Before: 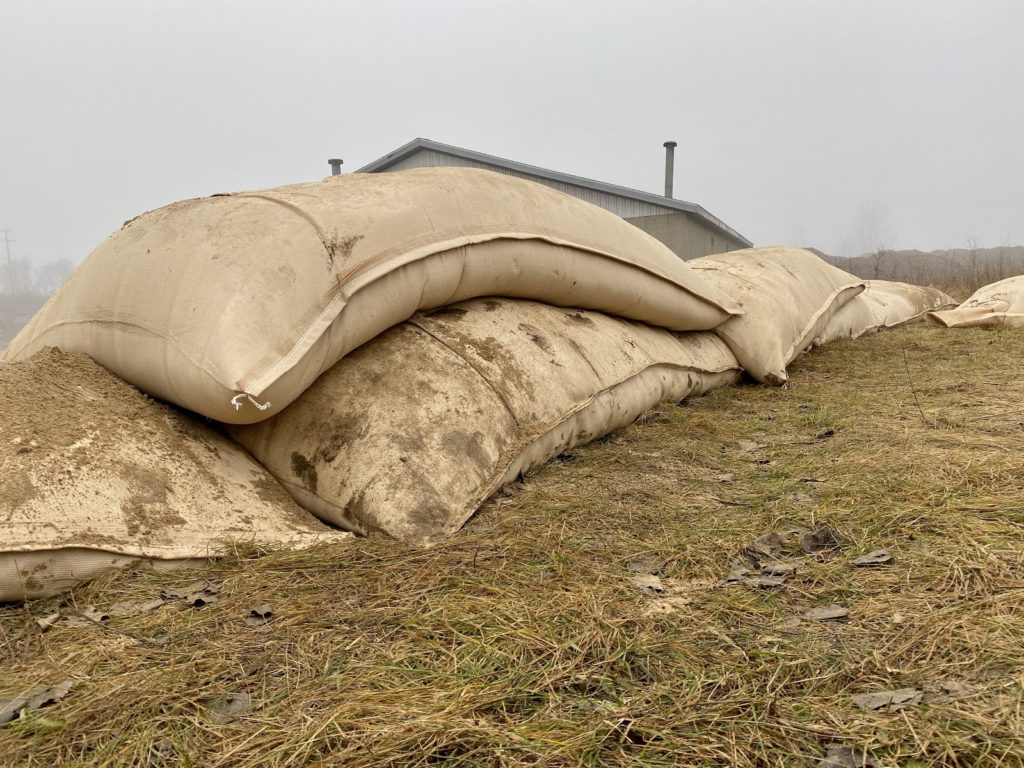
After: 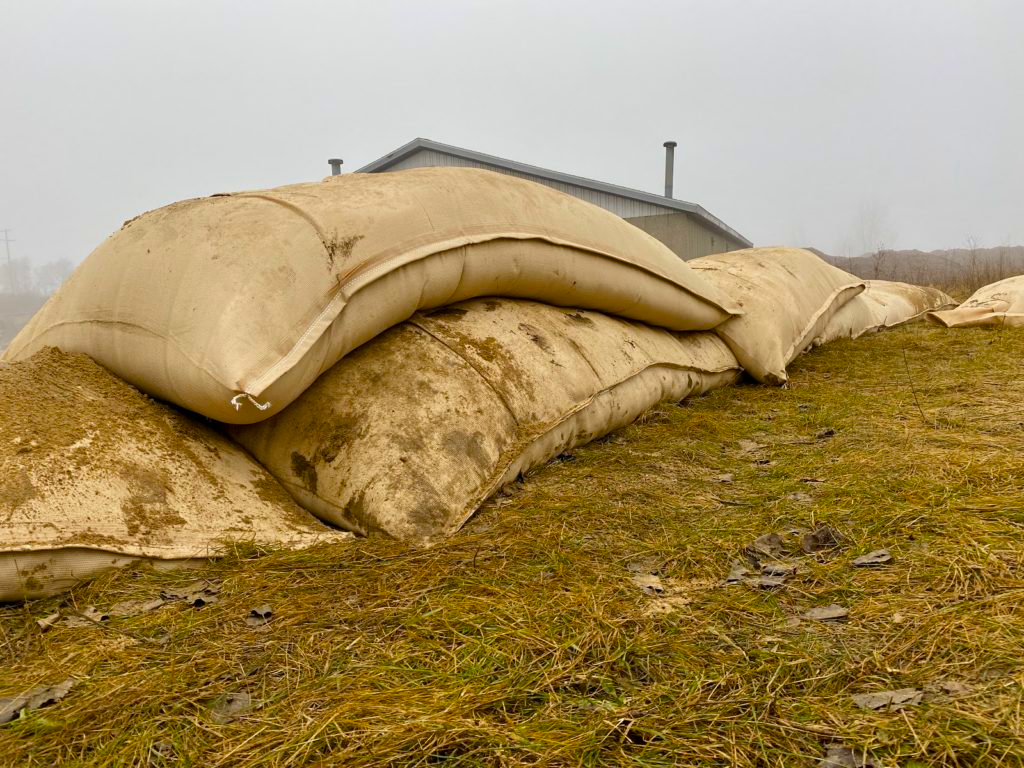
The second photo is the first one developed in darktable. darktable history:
color balance rgb: linear chroma grading › global chroma 9.139%, perceptual saturation grading › global saturation 24.905%, global vibrance 16.719%, saturation formula JzAzBz (2021)
